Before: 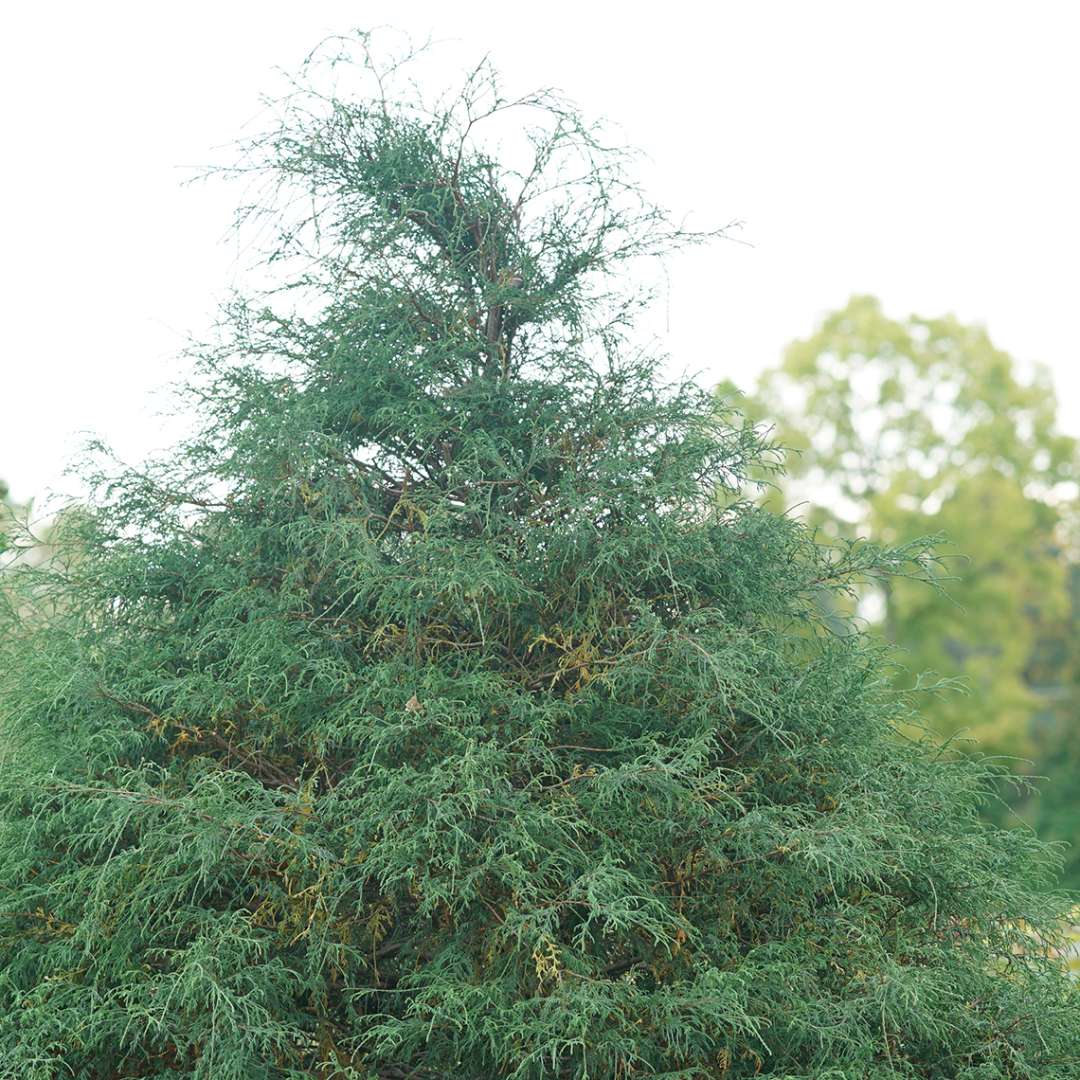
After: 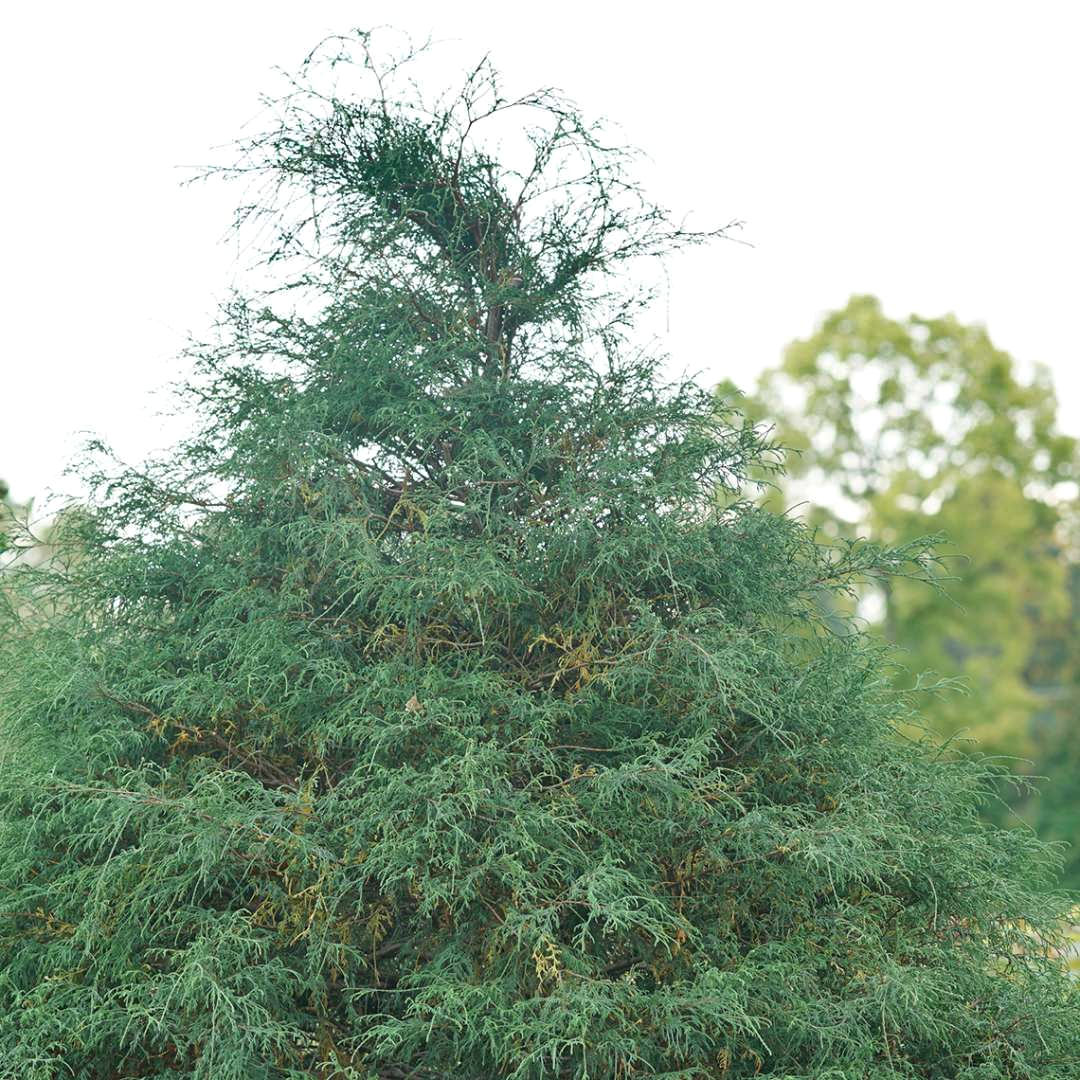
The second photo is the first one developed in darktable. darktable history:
shadows and highlights: white point adjustment 0.929, soften with gaussian
